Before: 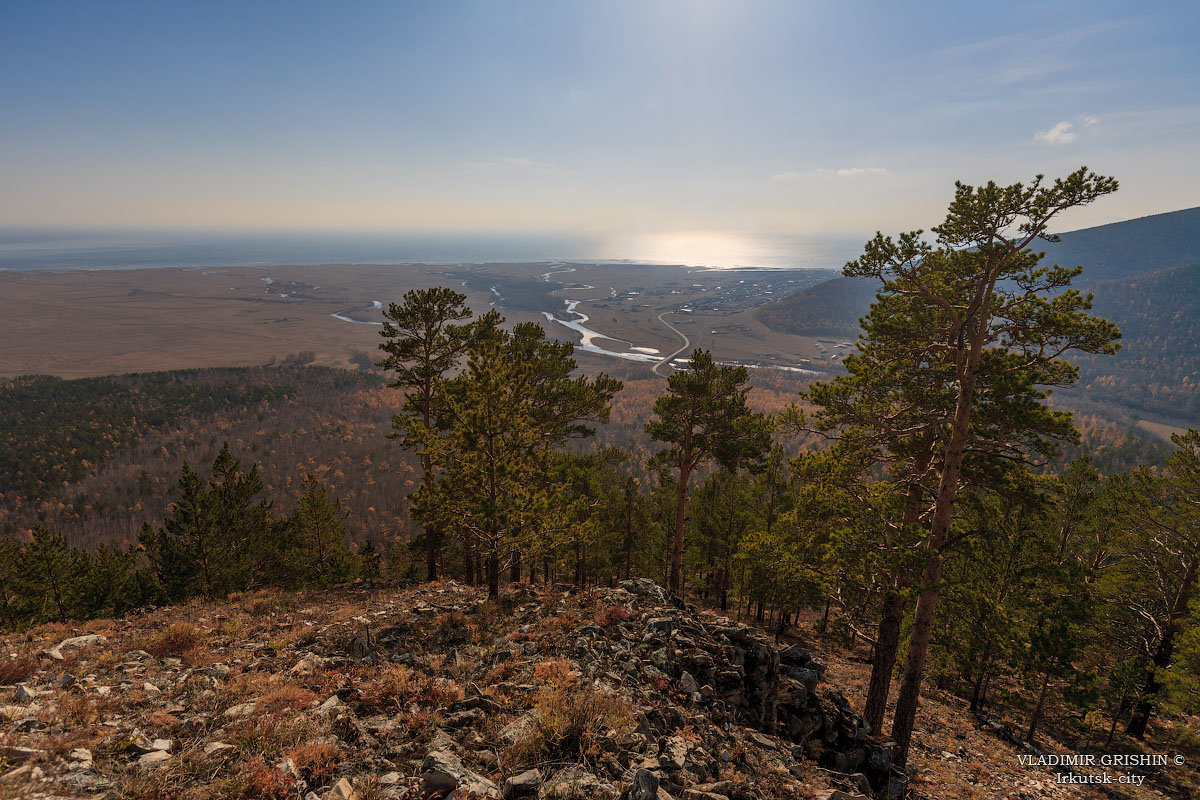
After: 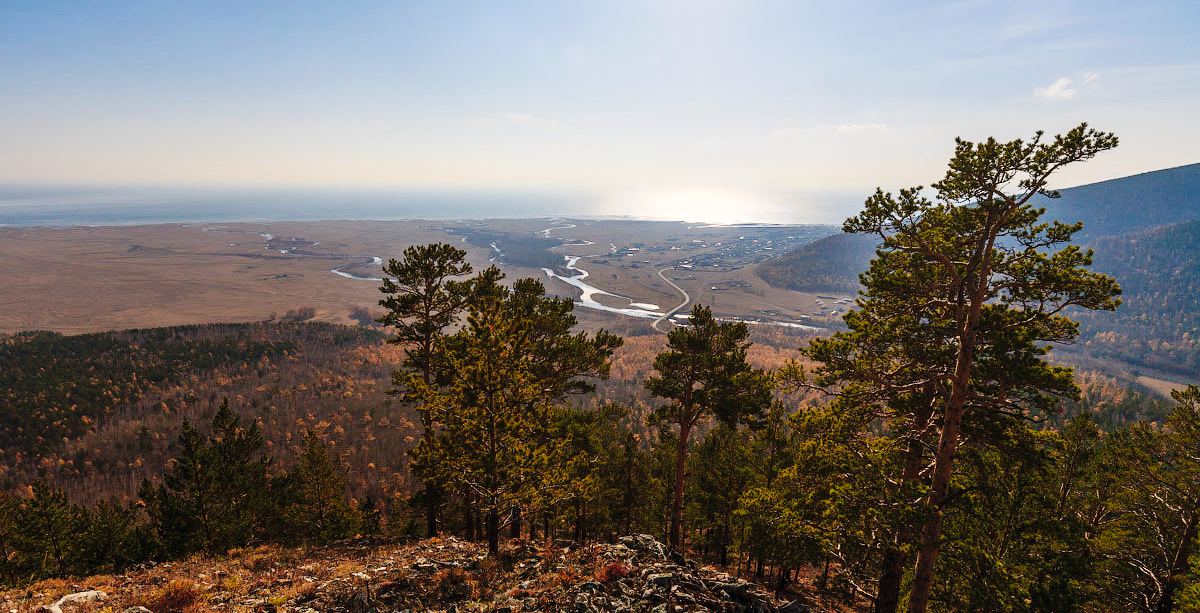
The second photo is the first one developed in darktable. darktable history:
crop: top 5.59%, bottom 17.727%
exposure: black level correction 0, exposure 0.2 EV, compensate highlight preservation false
base curve: curves: ch0 [(0, 0) (0.036, 0.025) (0.121, 0.166) (0.206, 0.329) (0.605, 0.79) (1, 1)], preserve colors none
